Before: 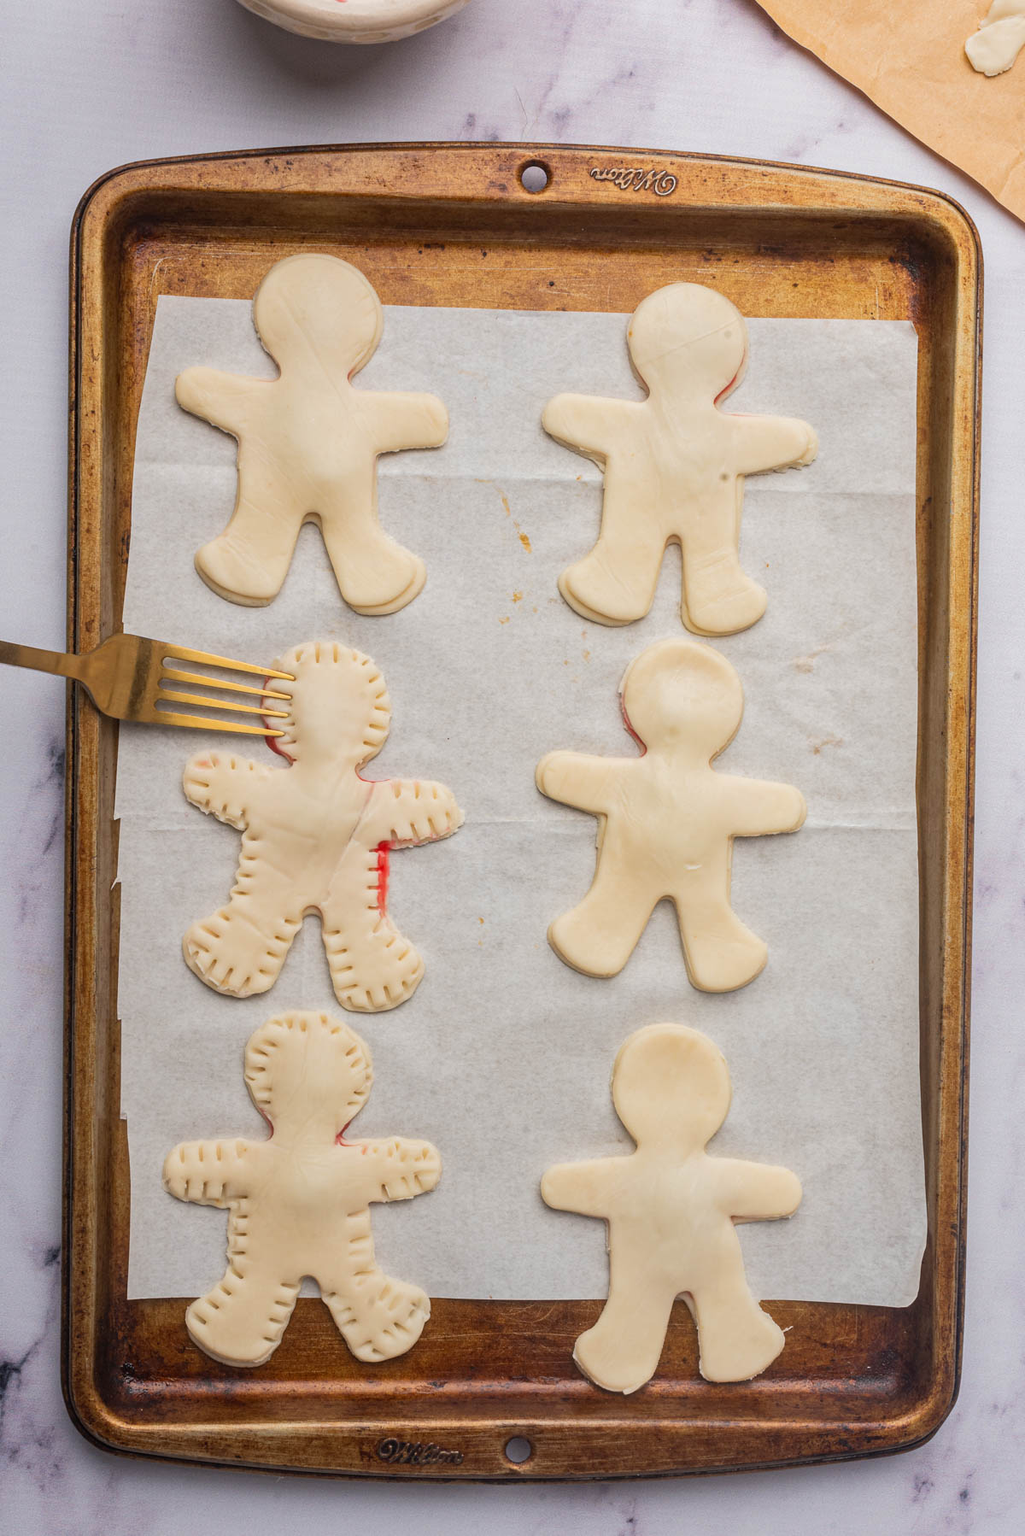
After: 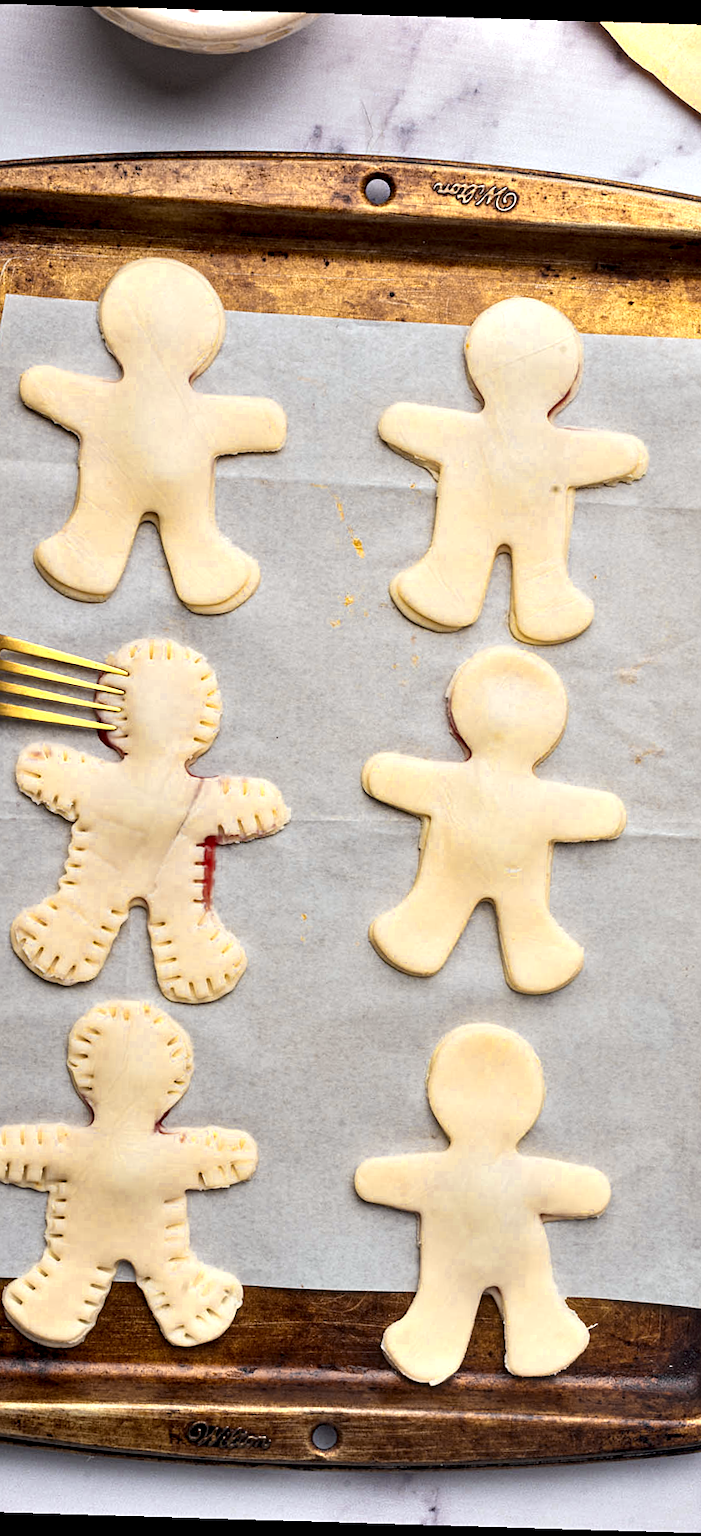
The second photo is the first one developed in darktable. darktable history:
sharpen: amount 0.2
contrast equalizer: octaves 7, y [[0.6 ×6], [0.55 ×6], [0 ×6], [0 ×6], [0 ×6]]
crop and rotate: left 17.732%, right 15.423%
rotate and perspective: rotation 1.72°, automatic cropping off
color zones: curves: ch0 [(0.004, 0.306) (0.107, 0.448) (0.252, 0.656) (0.41, 0.398) (0.595, 0.515) (0.768, 0.628)]; ch1 [(0.07, 0.323) (0.151, 0.452) (0.252, 0.608) (0.346, 0.221) (0.463, 0.189) (0.61, 0.368) (0.735, 0.395) (0.921, 0.412)]; ch2 [(0, 0.476) (0.132, 0.512) (0.243, 0.512) (0.397, 0.48) (0.522, 0.376) (0.634, 0.536) (0.761, 0.46)]
